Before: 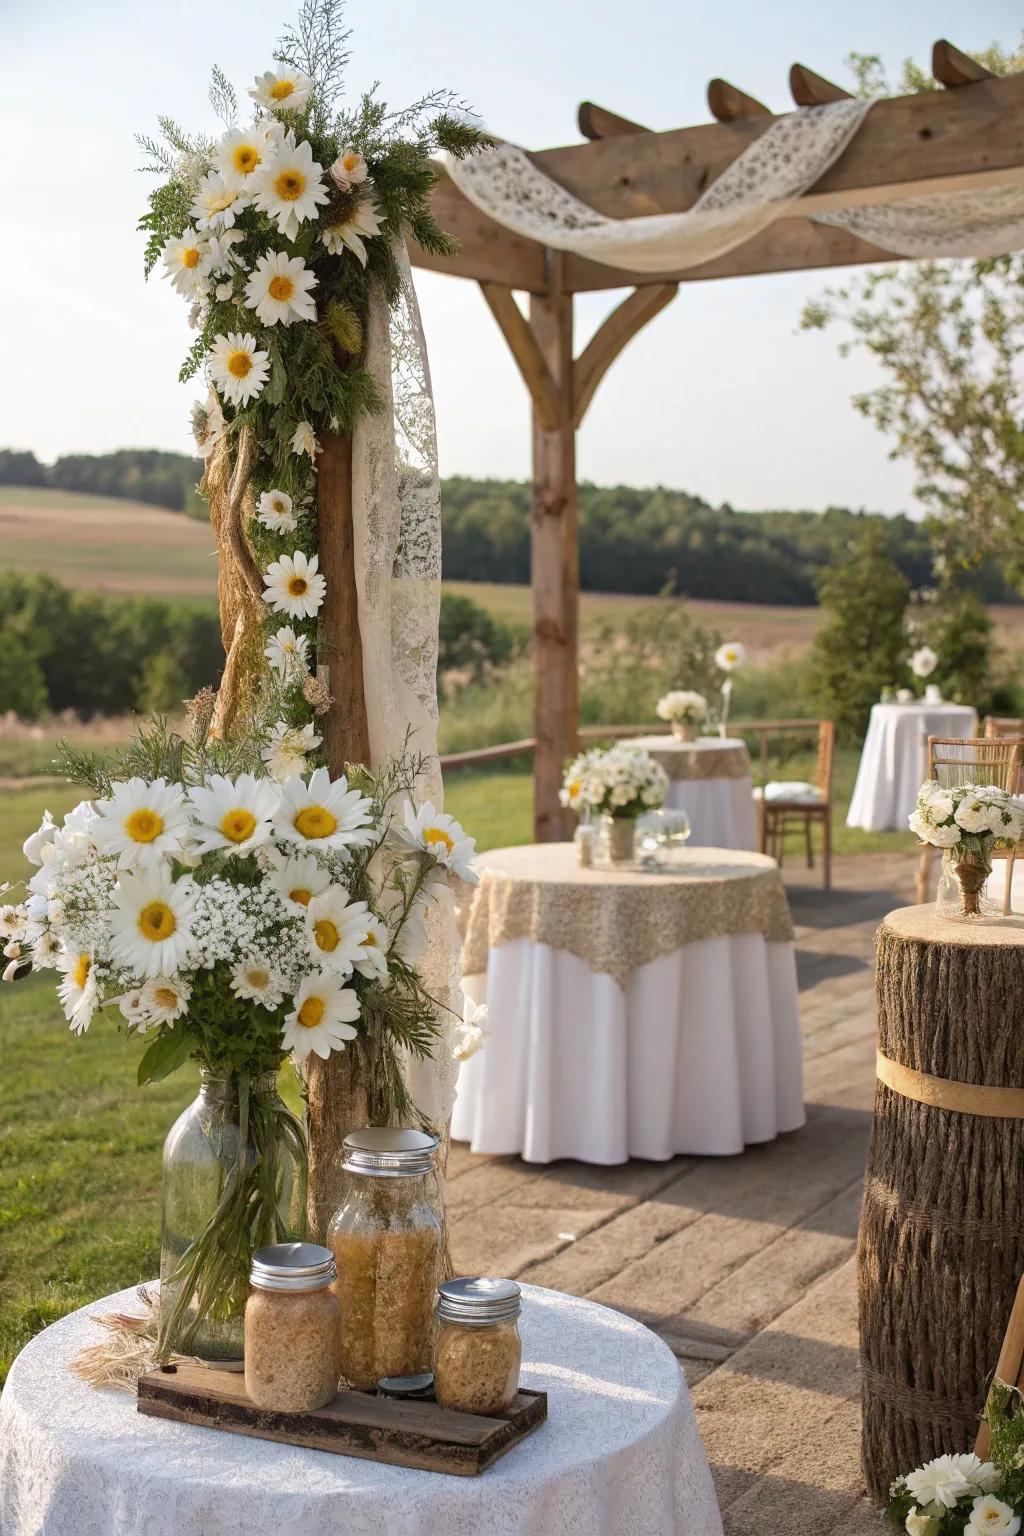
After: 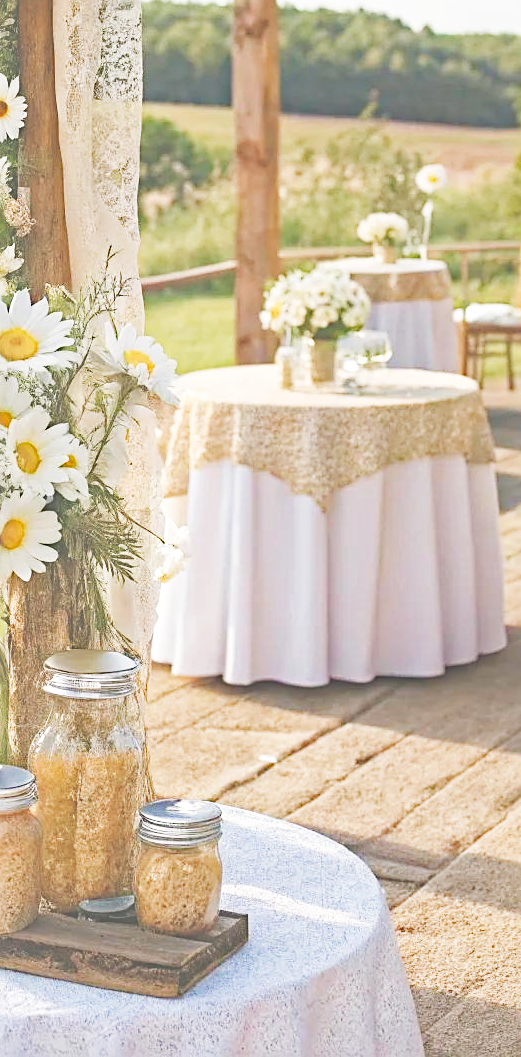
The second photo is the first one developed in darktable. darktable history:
exposure: black level correction -0.062, exposure -0.05 EV, compensate highlight preservation false
crop and rotate: left 29.237%, top 31.152%, right 19.807%
sharpen: on, module defaults
color balance rgb: shadows lift › chroma 1%, shadows lift › hue 113°, highlights gain › chroma 0.2%, highlights gain › hue 333°, perceptual saturation grading › global saturation 20%, perceptual saturation grading › highlights -50%, perceptual saturation grading › shadows 25%, contrast -10%
haze removal: strength 0.5, distance 0.43, compatibility mode true, adaptive false
base curve: curves: ch0 [(0, 0.003) (0.001, 0.002) (0.006, 0.004) (0.02, 0.022) (0.048, 0.086) (0.094, 0.234) (0.162, 0.431) (0.258, 0.629) (0.385, 0.8) (0.548, 0.918) (0.751, 0.988) (1, 1)], preserve colors none
